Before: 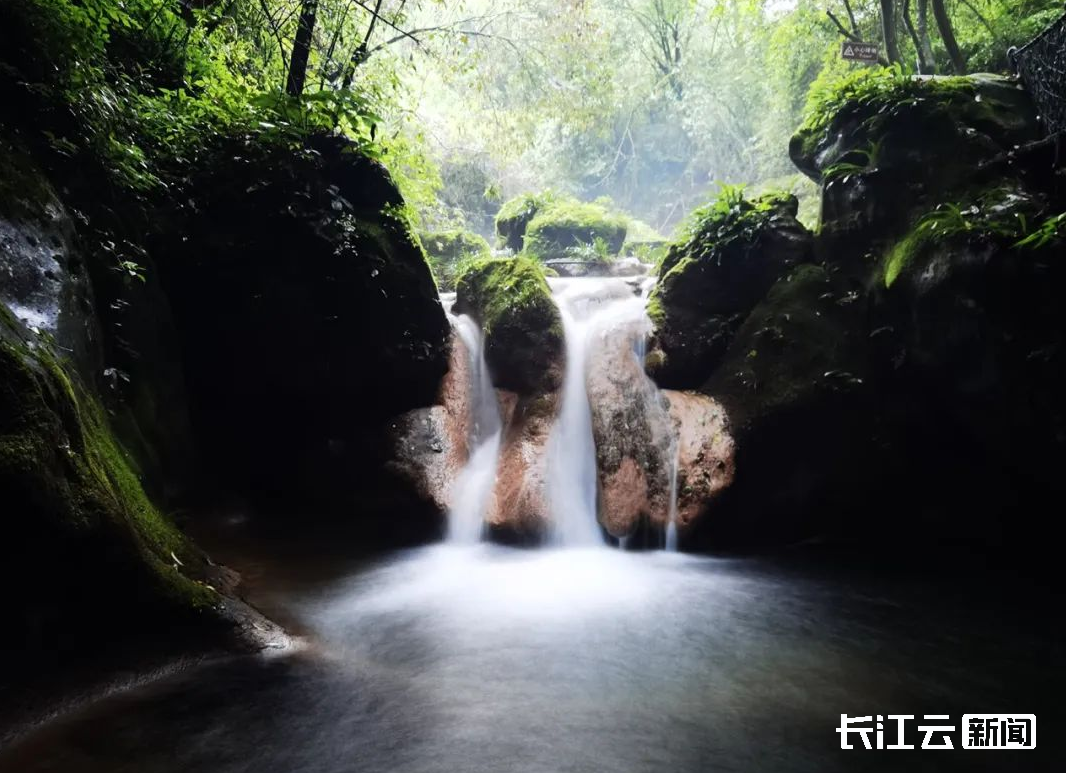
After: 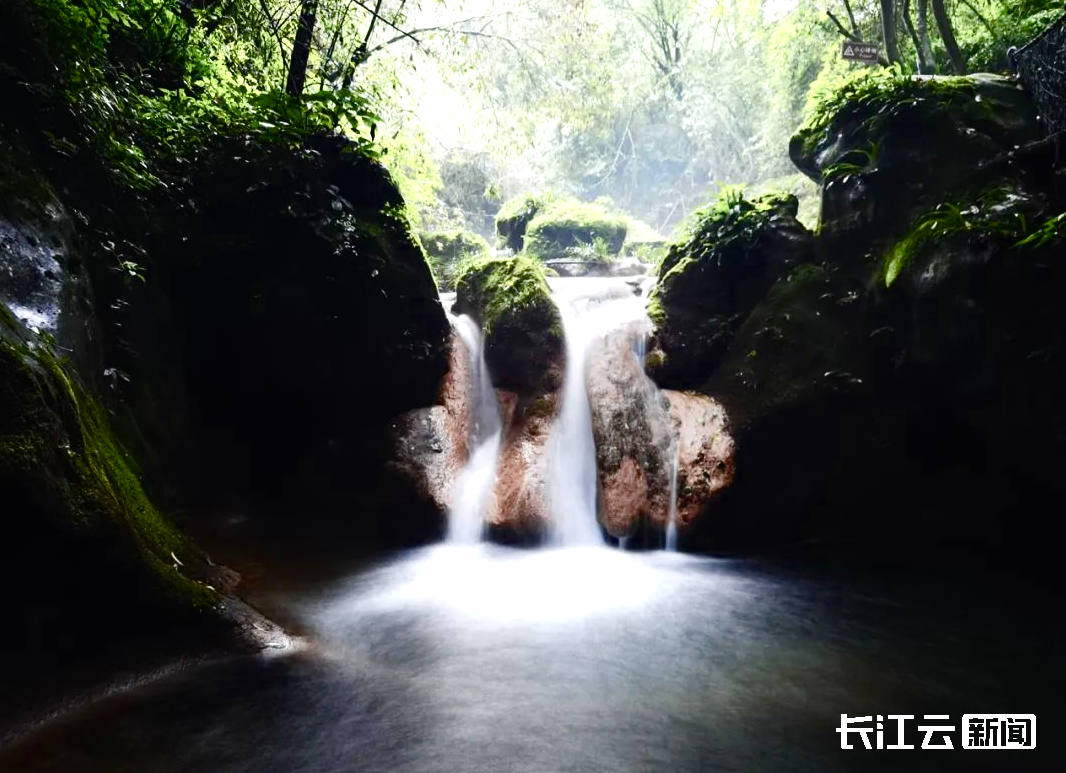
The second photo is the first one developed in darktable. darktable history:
contrast brightness saturation: contrast -0.018, brightness -0.006, saturation 0.042
tone equalizer: -8 EV -0.381 EV, -7 EV -0.372 EV, -6 EV -0.299 EV, -5 EV -0.213 EV, -3 EV 0.195 EV, -2 EV 0.332 EV, -1 EV 0.415 EV, +0 EV 0.408 EV, edges refinement/feathering 500, mask exposure compensation -1.57 EV, preserve details no
color balance rgb: perceptual saturation grading › global saturation 20%, perceptual saturation grading › highlights -50.311%, perceptual saturation grading › shadows 30.535%, global vibrance 10.276%, saturation formula JzAzBz (2021)
